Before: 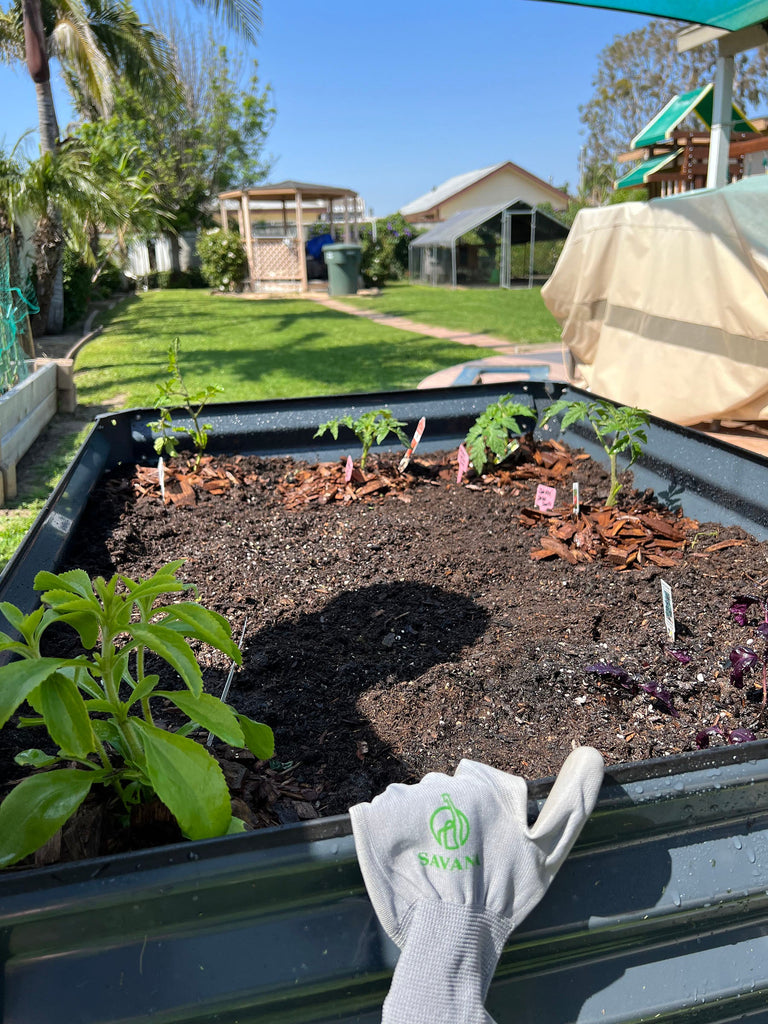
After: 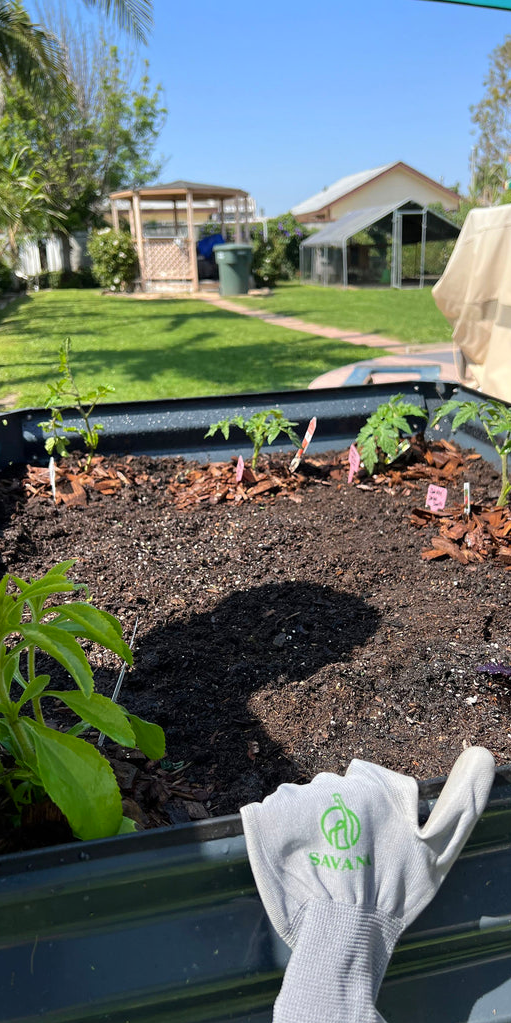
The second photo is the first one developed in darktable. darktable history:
crop and rotate: left 14.292%, right 19.041%
shadows and highlights: shadows -40.15, highlights 62.88, soften with gaussian
